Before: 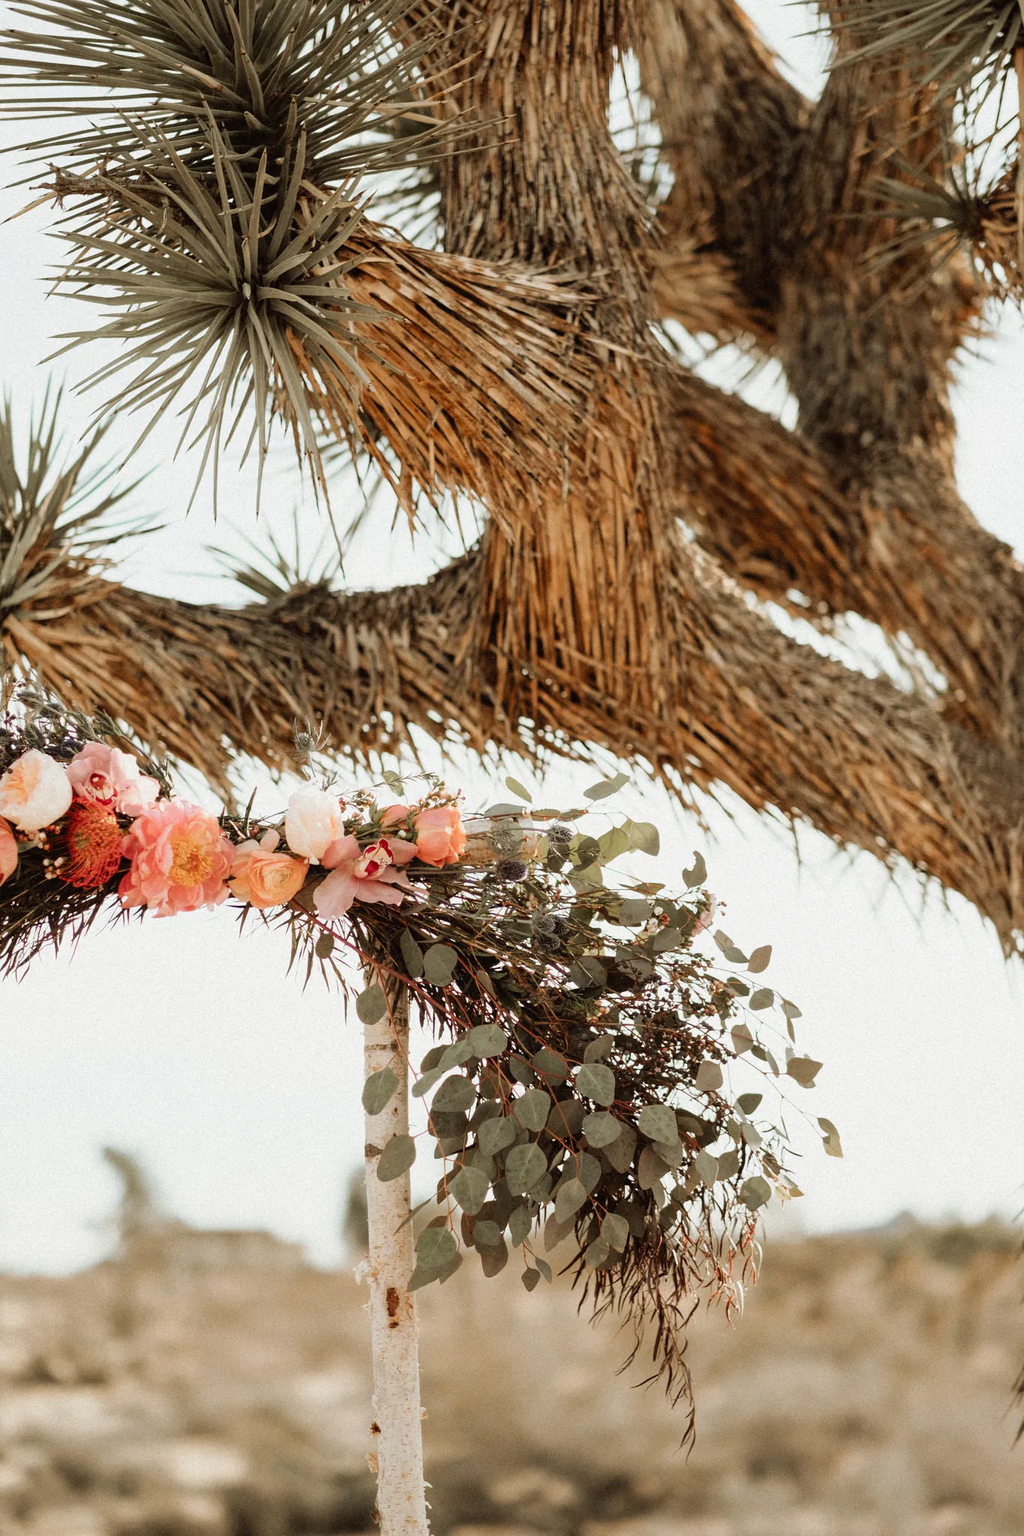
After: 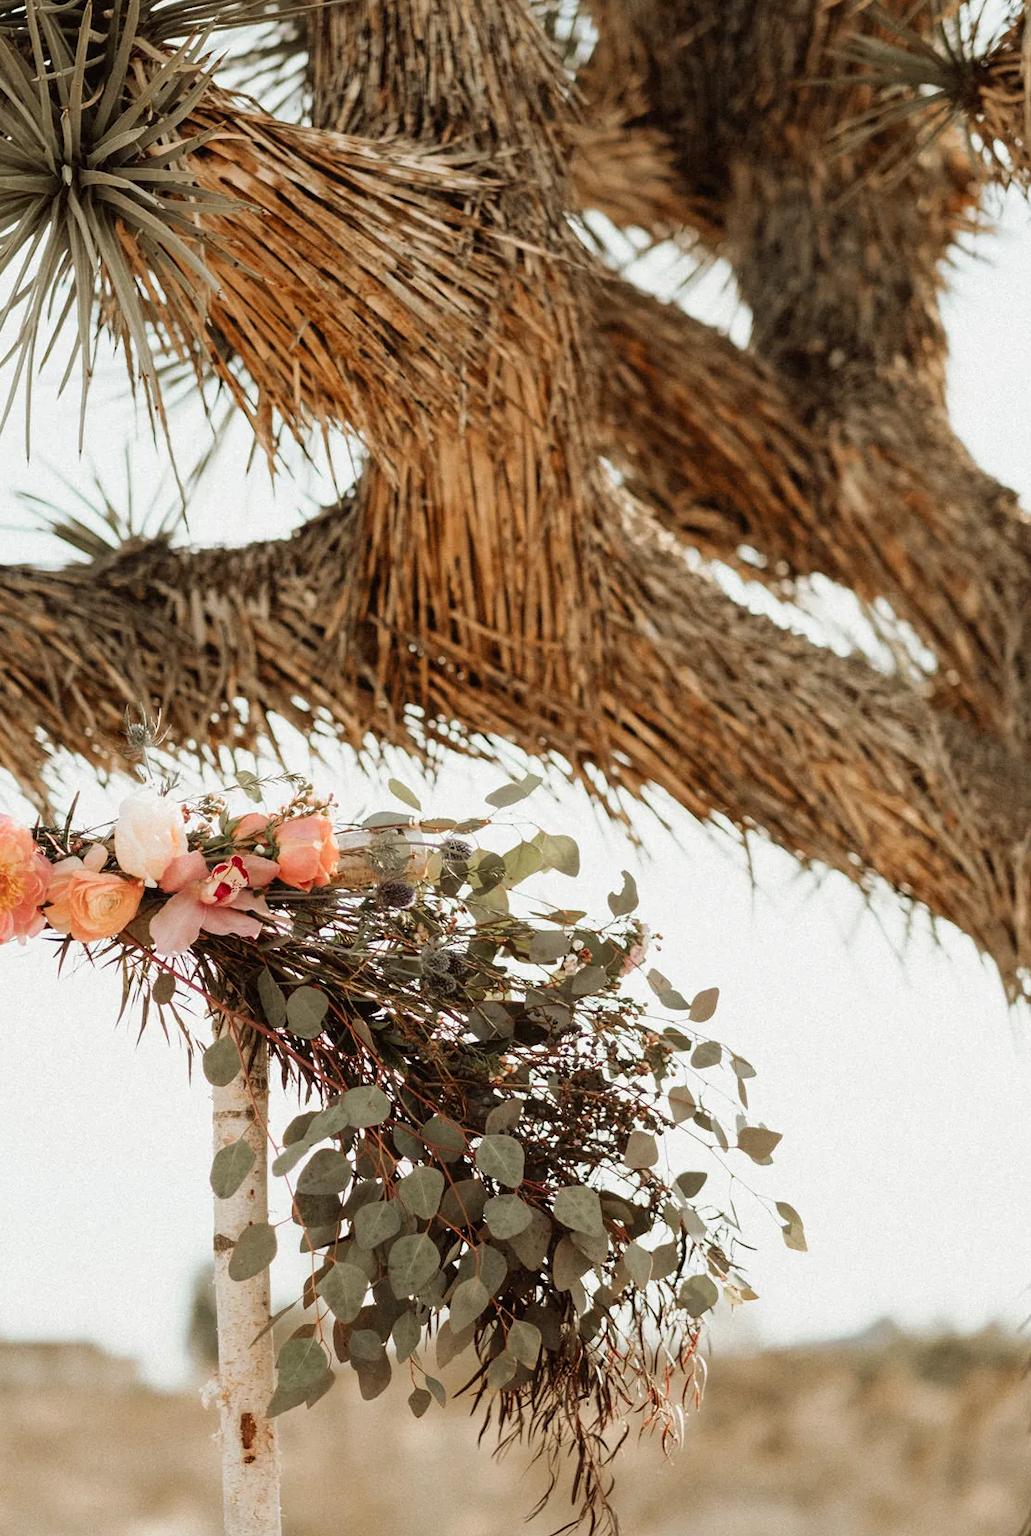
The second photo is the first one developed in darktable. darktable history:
crop: left 18.857%, top 9.786%, right 0%, bottom 9.68%
